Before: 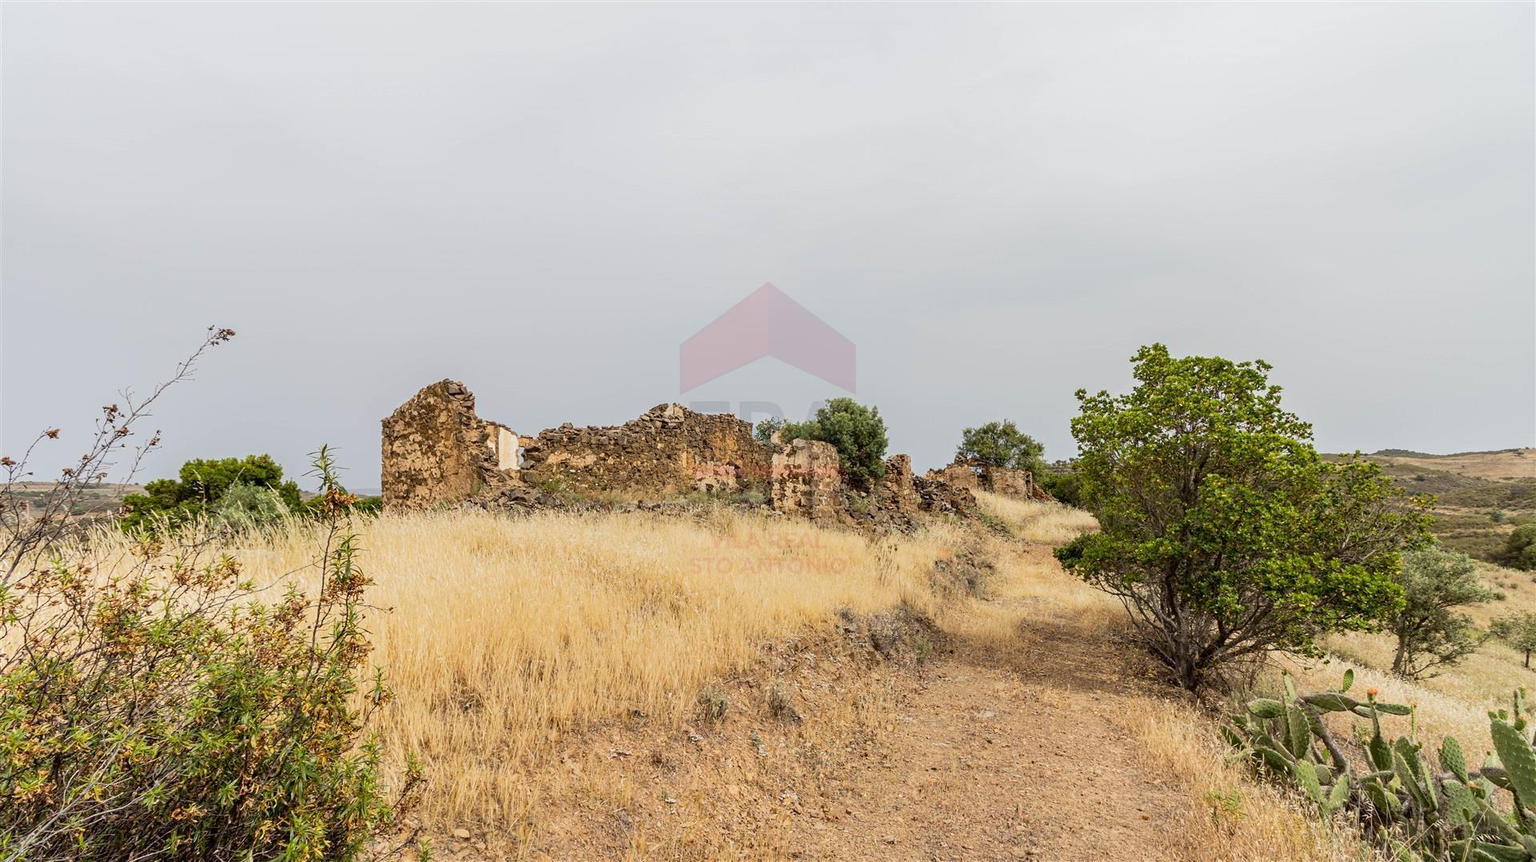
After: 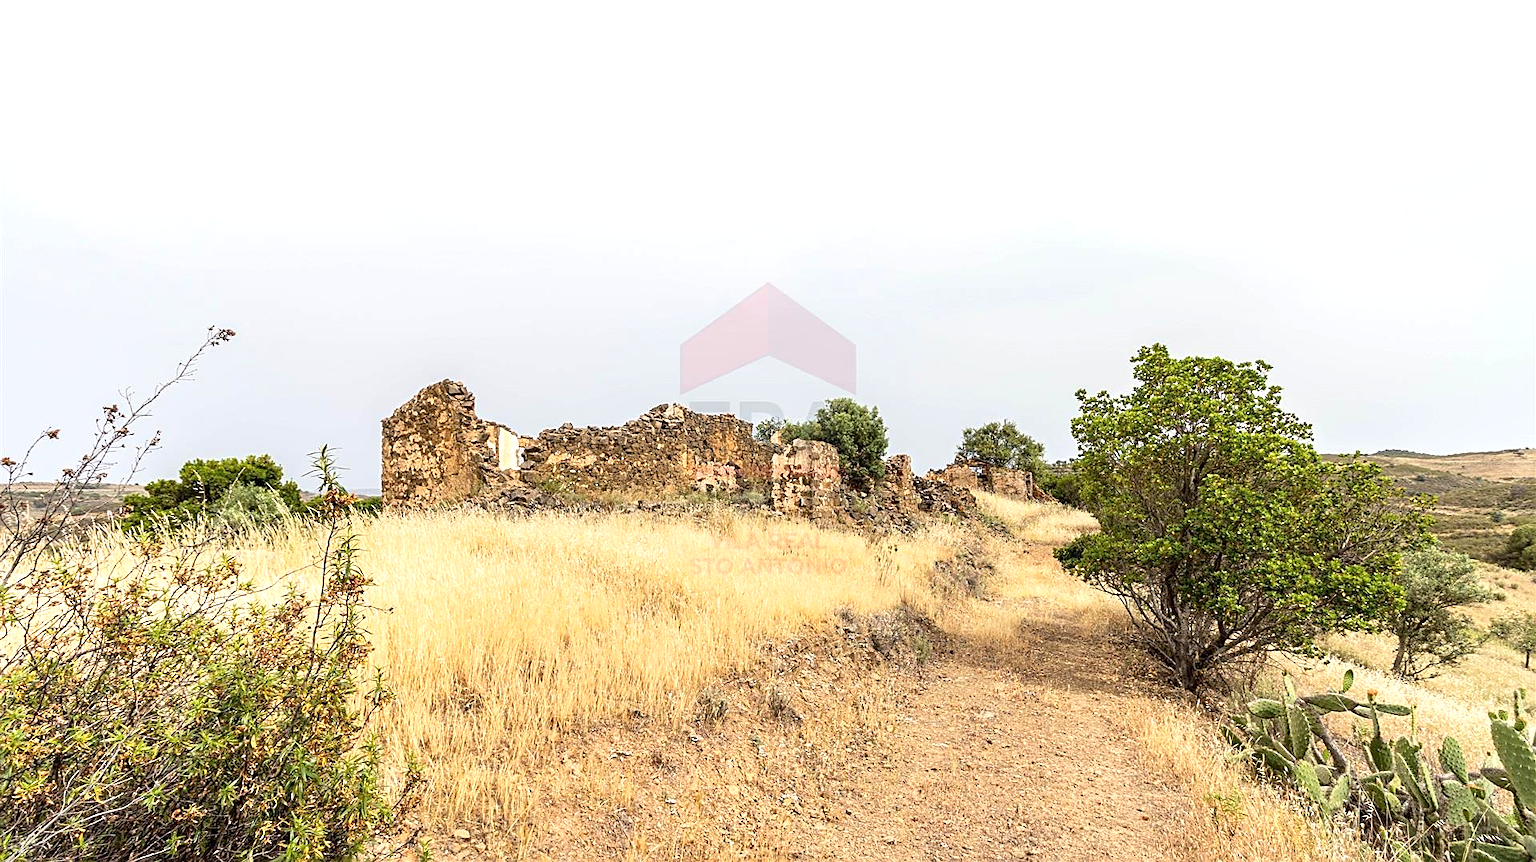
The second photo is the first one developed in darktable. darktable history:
exposure: exposure 0.648 EV, compensate highlight preservation false
sharpen: on, module defaults
